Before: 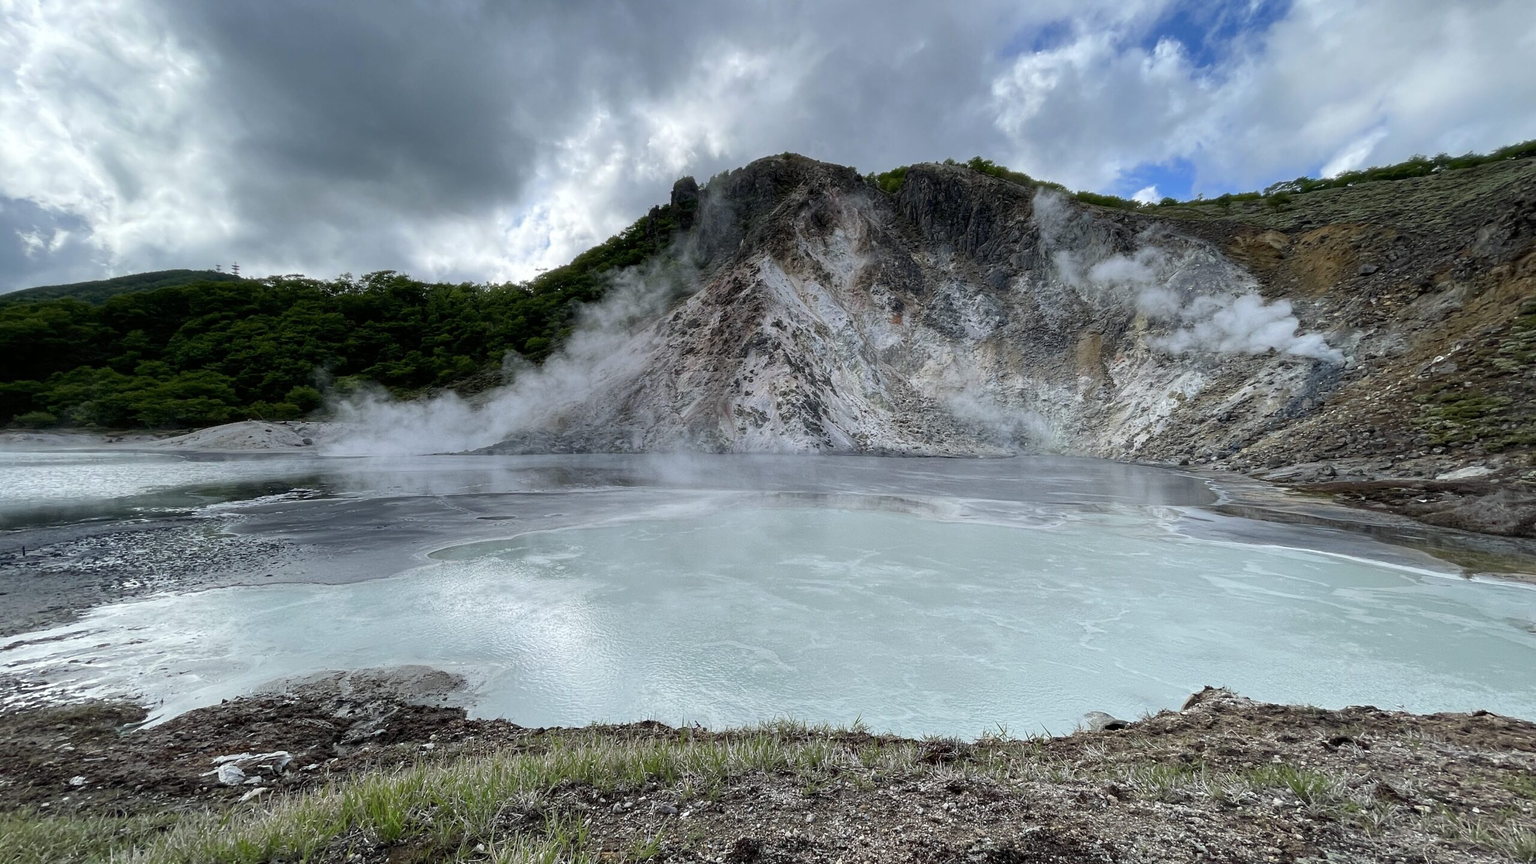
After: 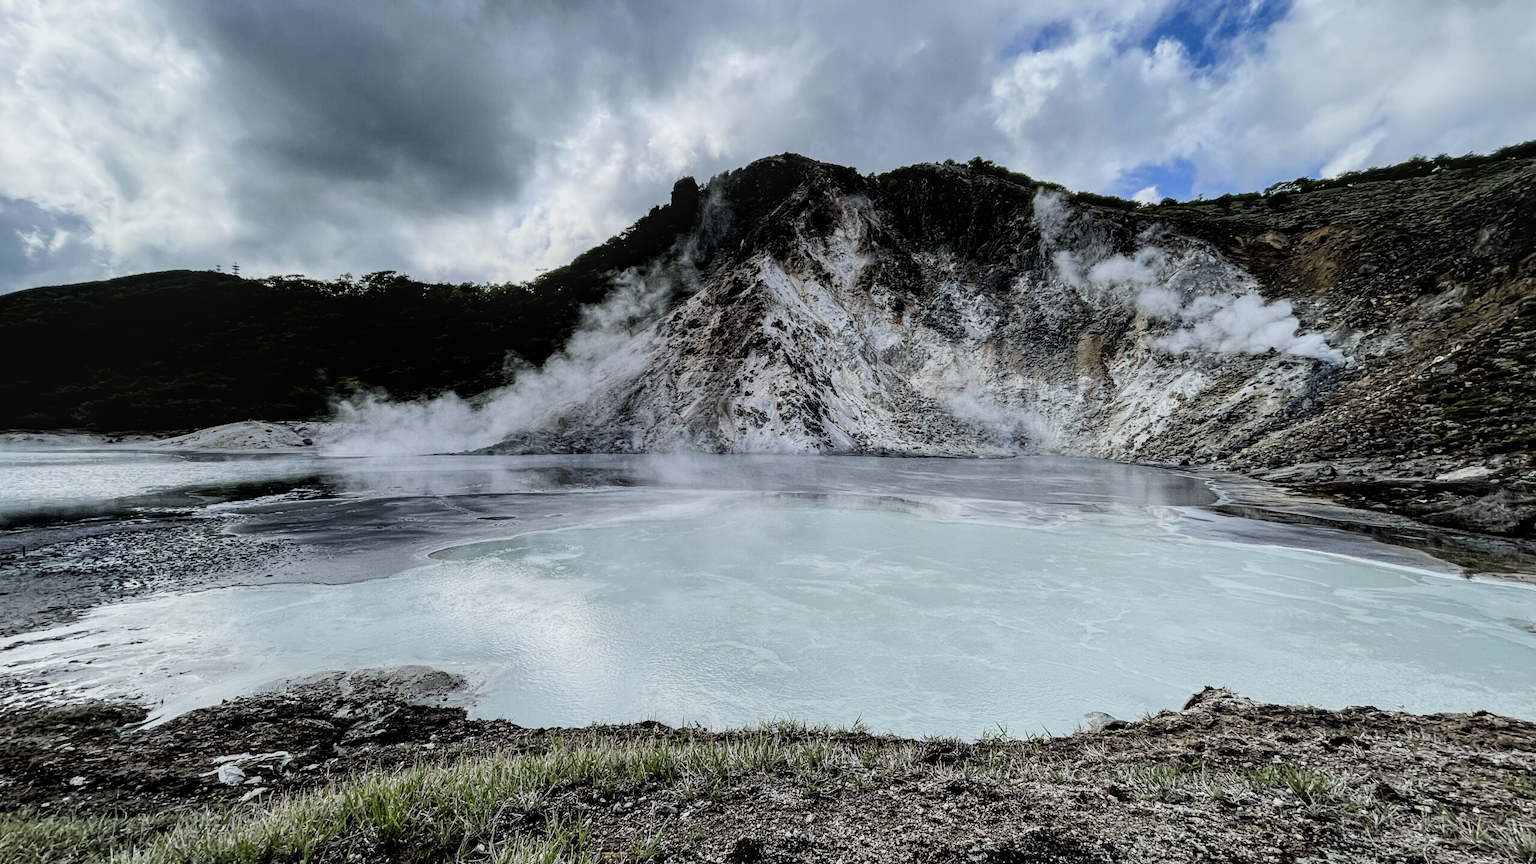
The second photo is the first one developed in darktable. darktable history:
exposure: exposure -0.153 EV, compensate highlight preservation false
tone equalizer: -8 EV -0.417 EV, -7 EV -0.389 EV, -6 EV -0.333 EV, -5 EV -0.222 EV, -3 EV 0.222 EV, -2 EV 0.333 EV, -1 EV 0.389 EV, +0 EV 0.417 EV, edges refinement/feathering 500, mask exposure compensation -1.57 EV, preserve details no
local contrast: on, module defaults
filmic rgb: black relative exposure -5 EV, hardness 2.88, contrast 1.3
